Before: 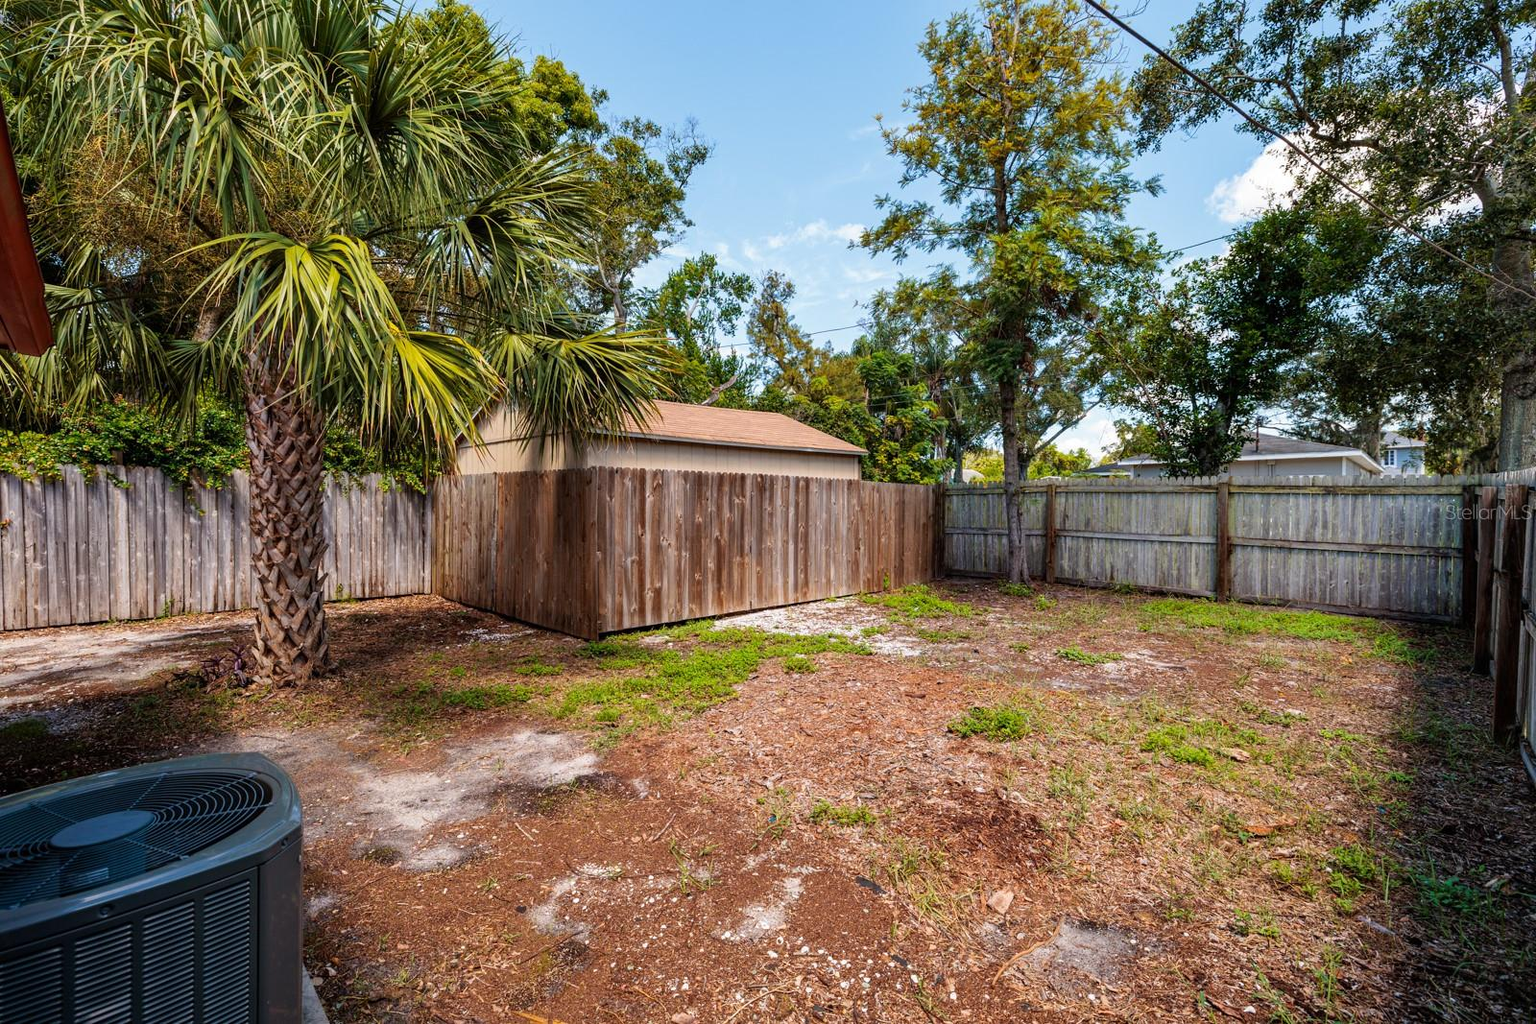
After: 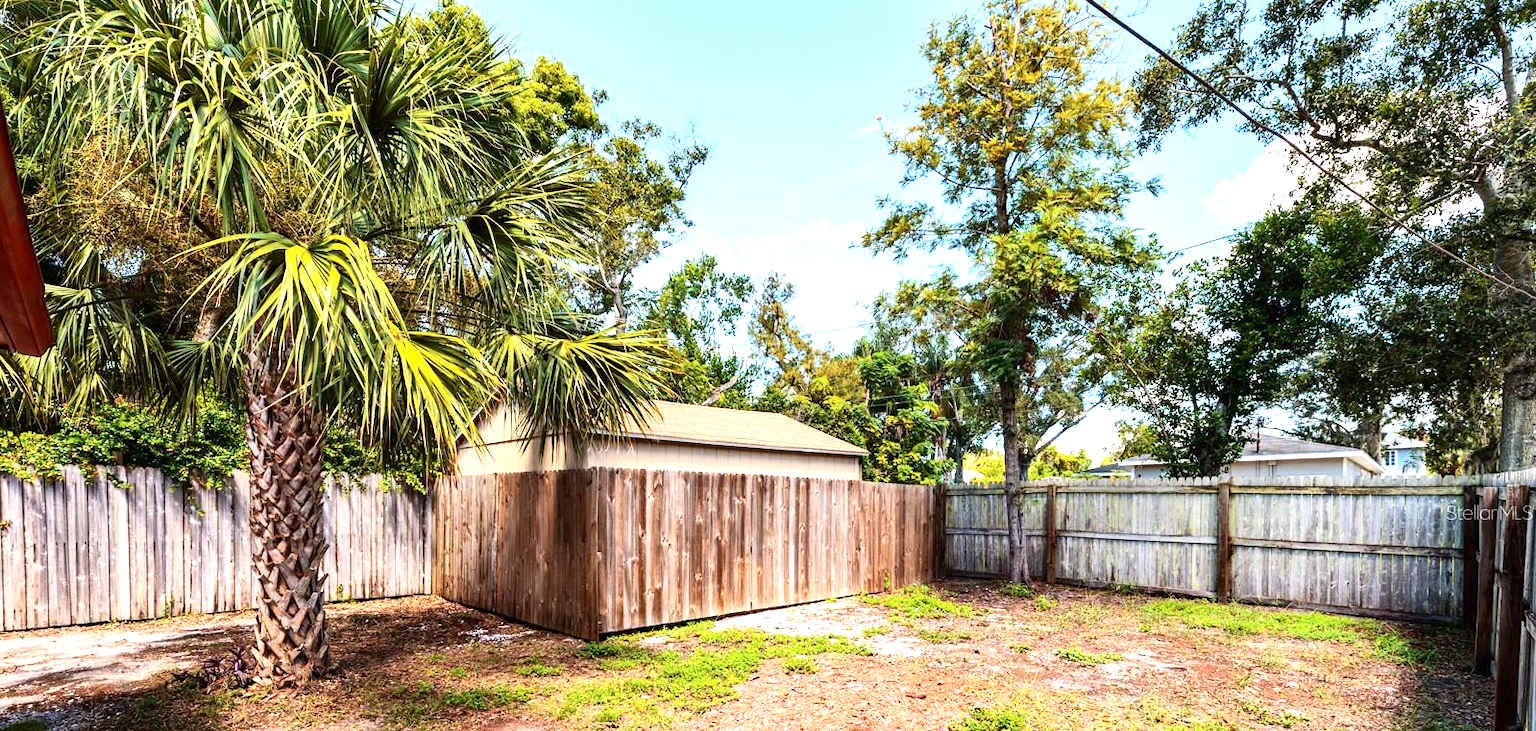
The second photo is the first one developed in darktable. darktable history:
crop: bottom 28.576%
contrast brightness saturation: contrast 0.22
exposure: black level correction 0, exposure 1.2 EV, compensate exposure bias true, compensate highlight preservation false
